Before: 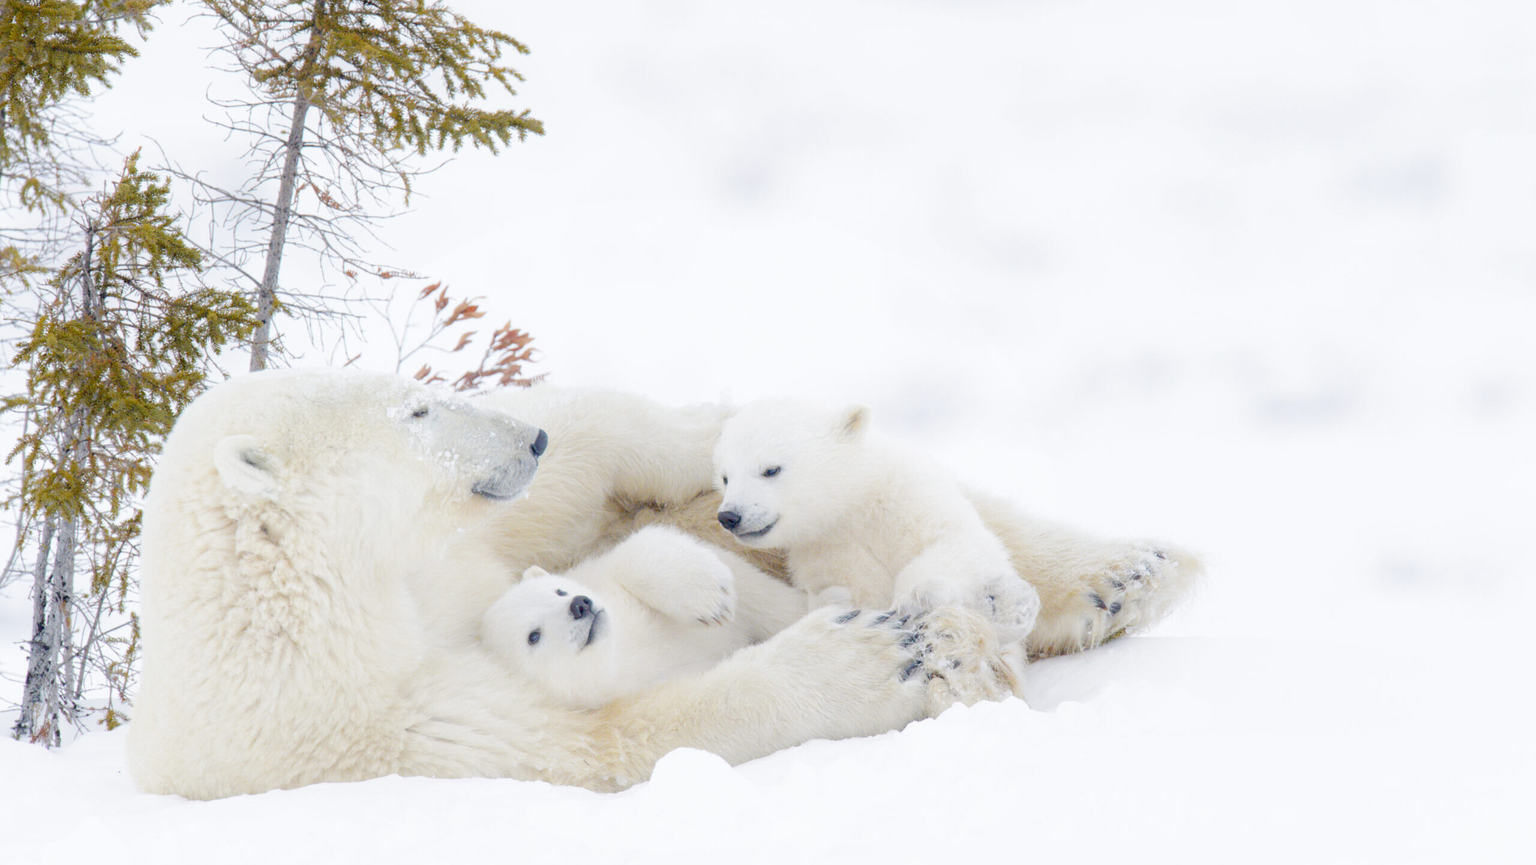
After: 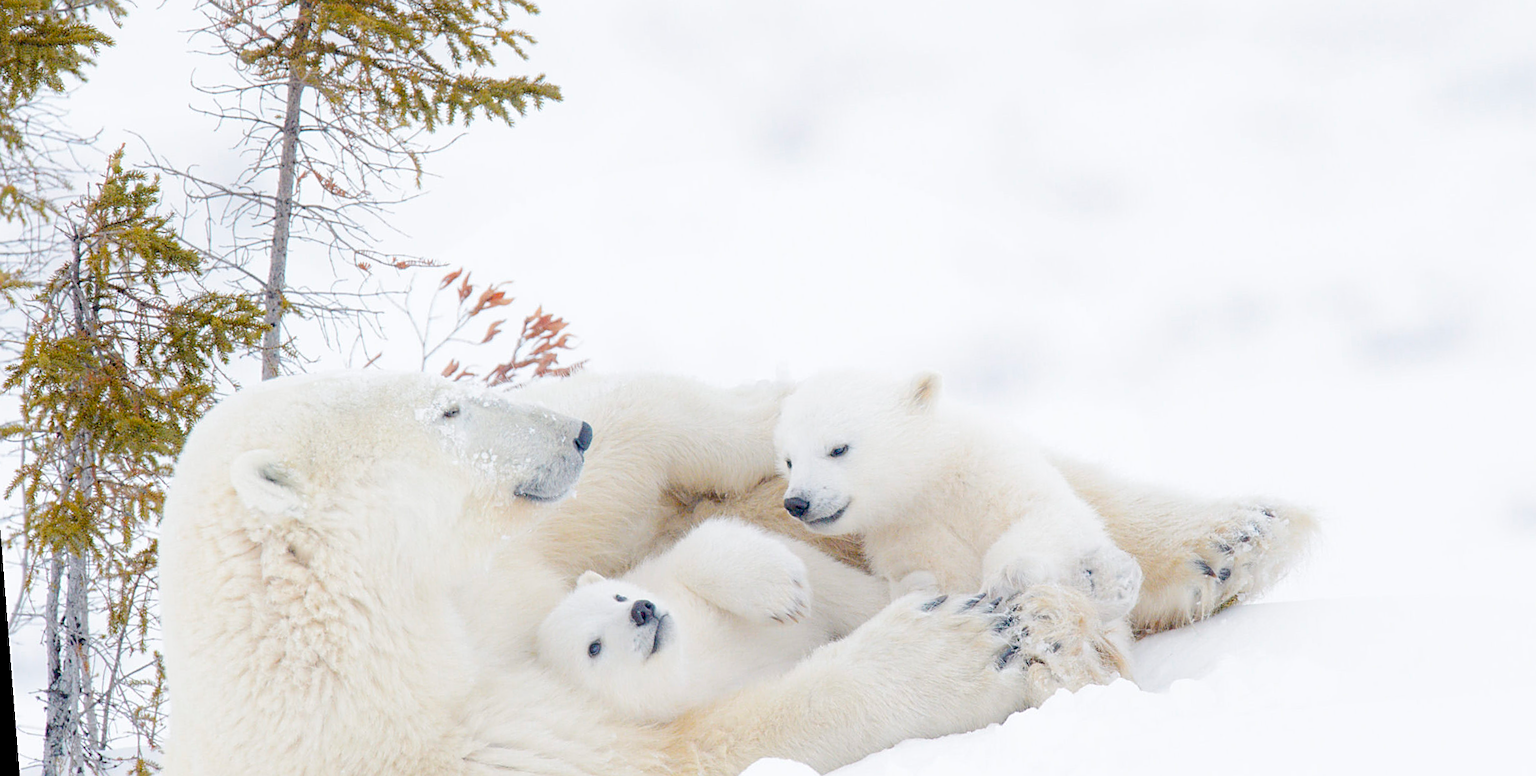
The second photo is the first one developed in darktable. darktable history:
crop and rotate: left 2.425%, top 11.305%, right 9.6%, bottom 15.08%
sharpen: on, module defaults
rotate and perspective: rotation -4.2°, shear 0.006, automatic cropping off
